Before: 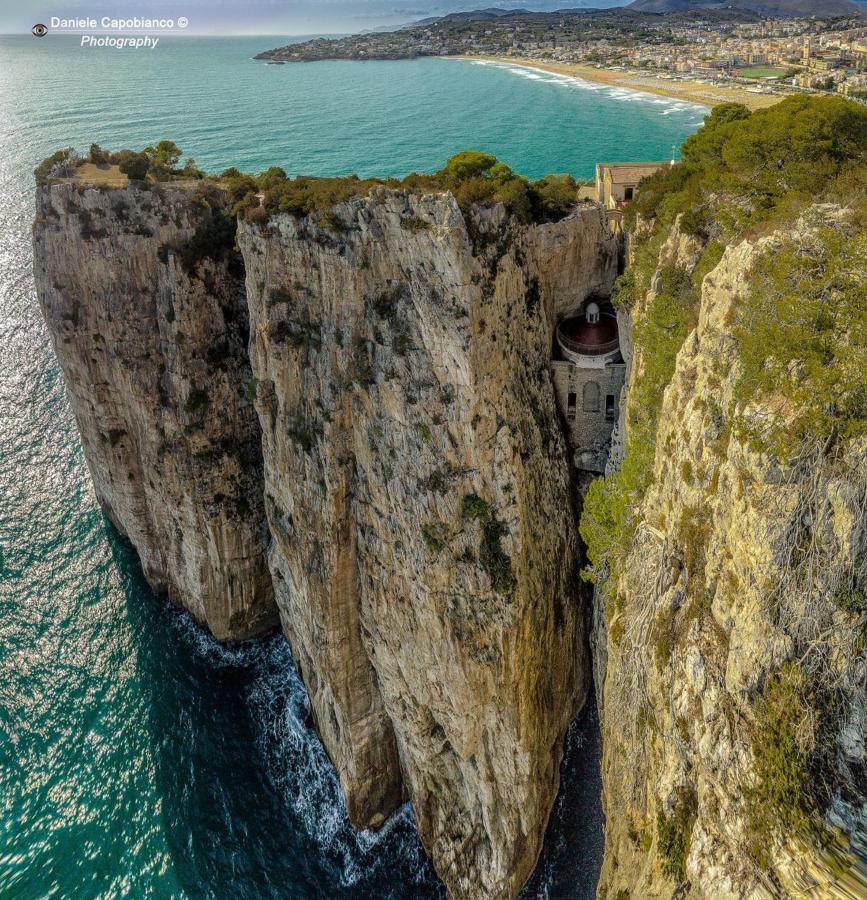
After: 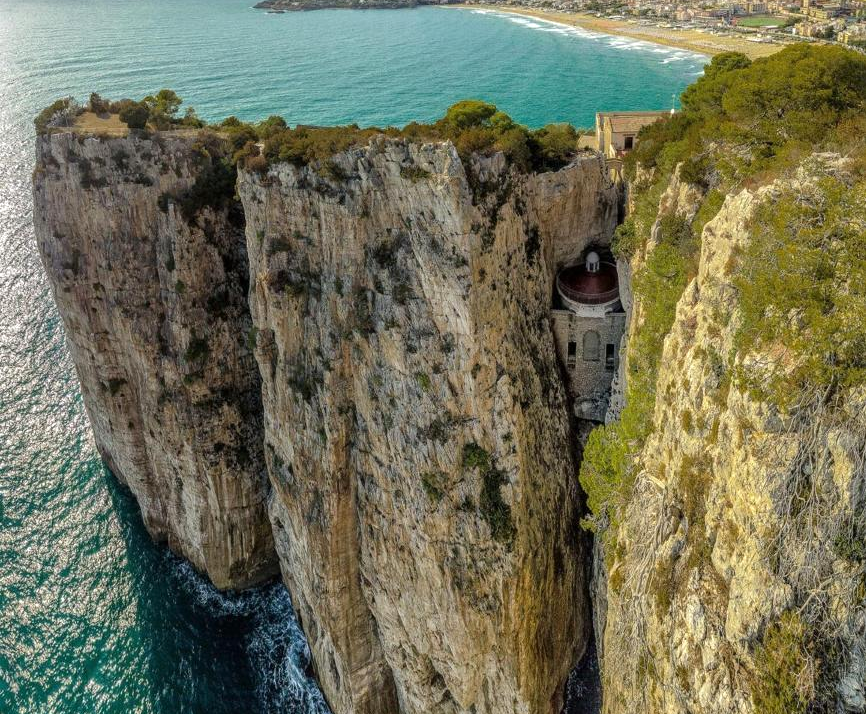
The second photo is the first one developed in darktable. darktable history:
crop and rotate: top 5.667%, bottom 14.937%
exposure: exposure 0.2 EV, compensate highlight preservation false
